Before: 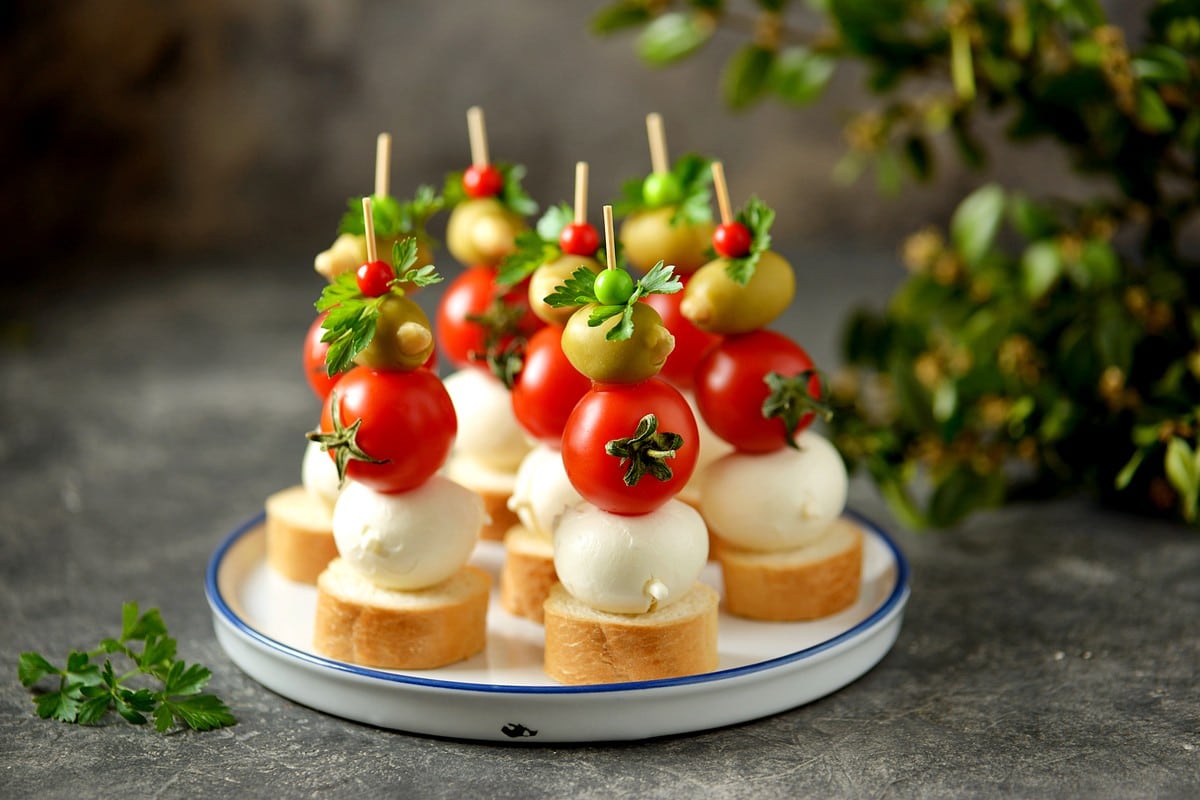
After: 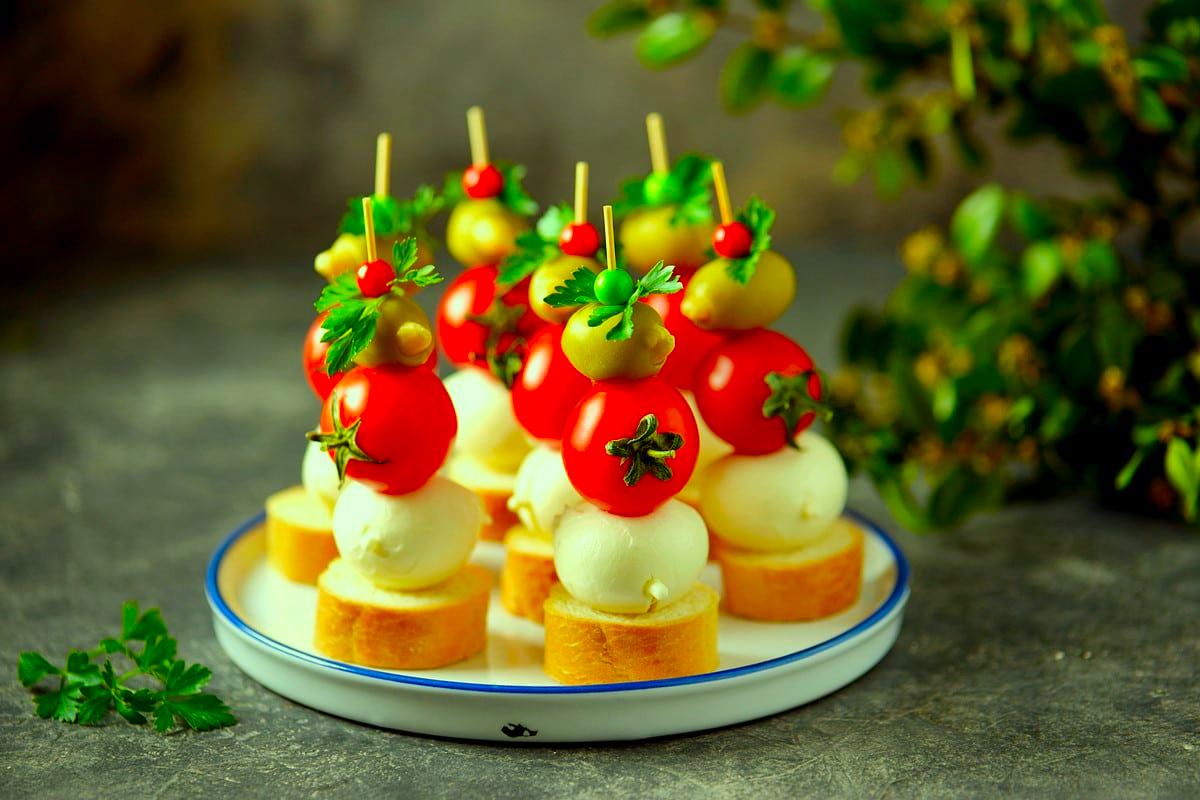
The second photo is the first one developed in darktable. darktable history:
color correction: highlights a* -10.82, highlights b* 9.8, saturation 1.71
